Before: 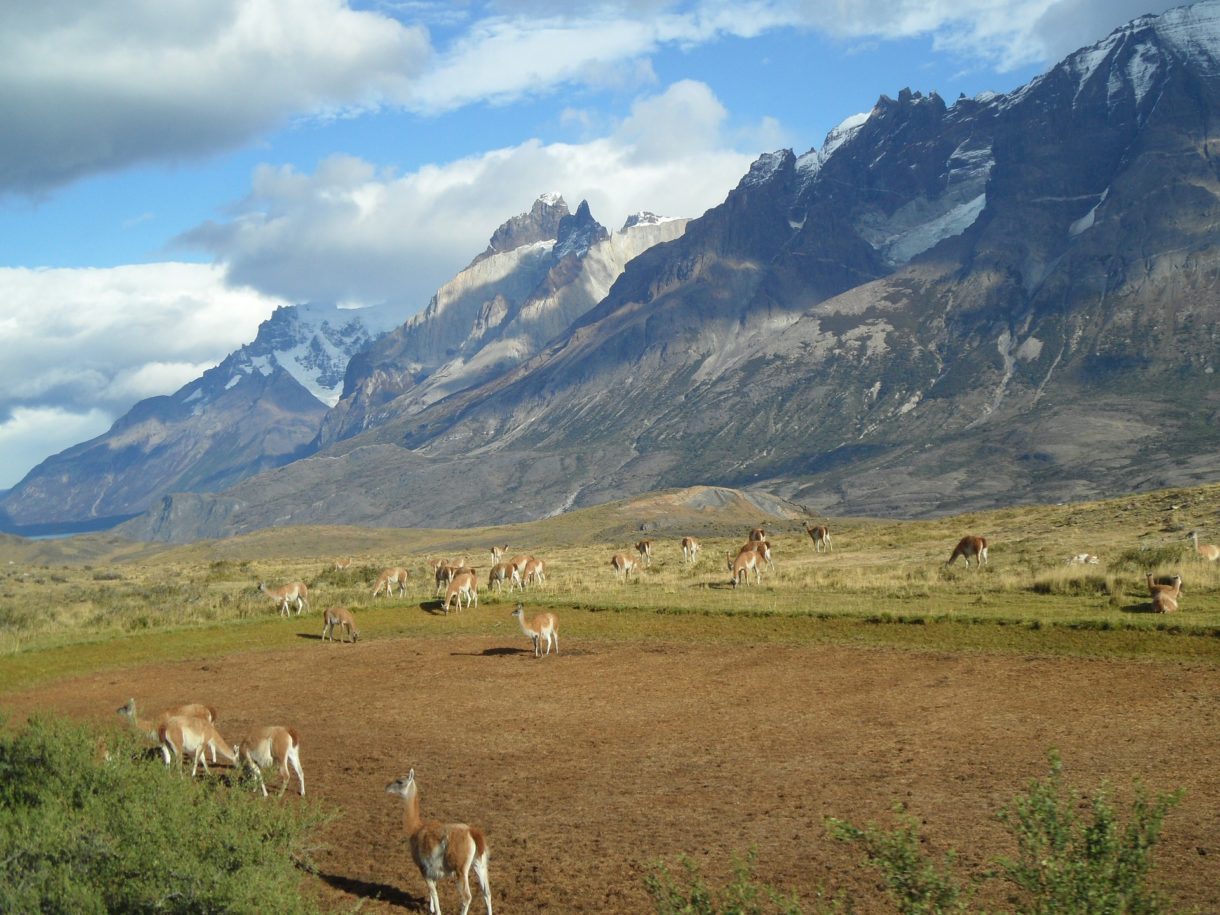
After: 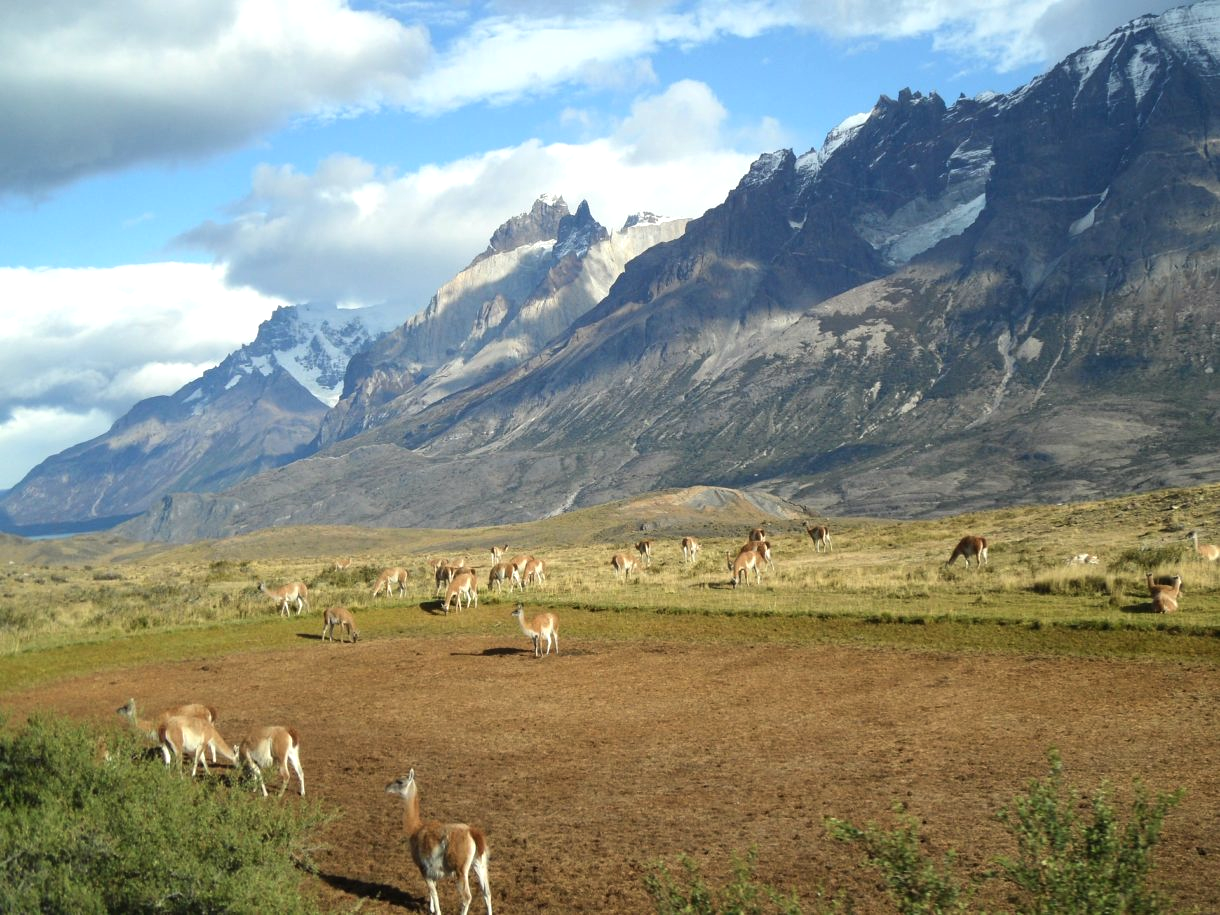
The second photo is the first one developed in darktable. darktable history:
white balance: red 1.009, blue 0.985
tone equalizer: -8 EV -0.417 EV, -7 EV -0.389 EV, -6 EV -0.333 EV, -5 EV -0.222 EV, -3 EV 0.222 EV, -2 EV 0.333 EV, -1 EV 0.389 EV, +0 EV 0.417 EV, edges refinement/feathering 500, mask exposure compensation -1.57 EV, preserve details no
